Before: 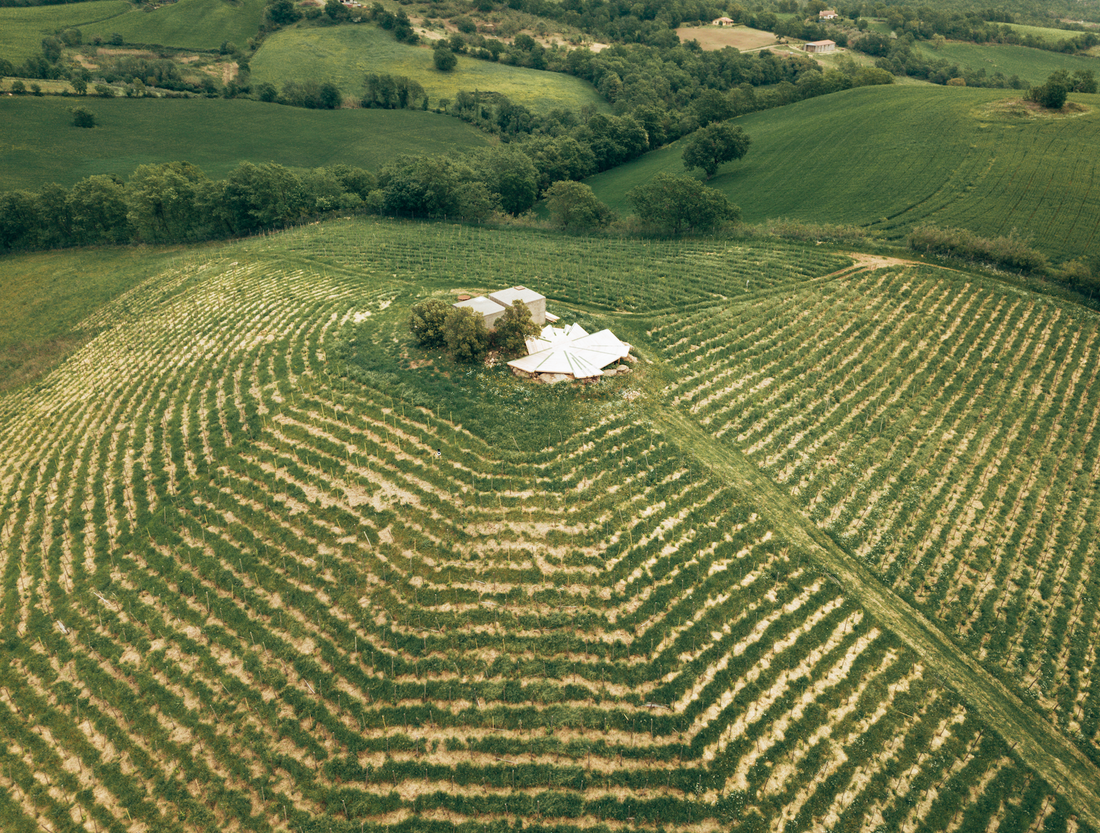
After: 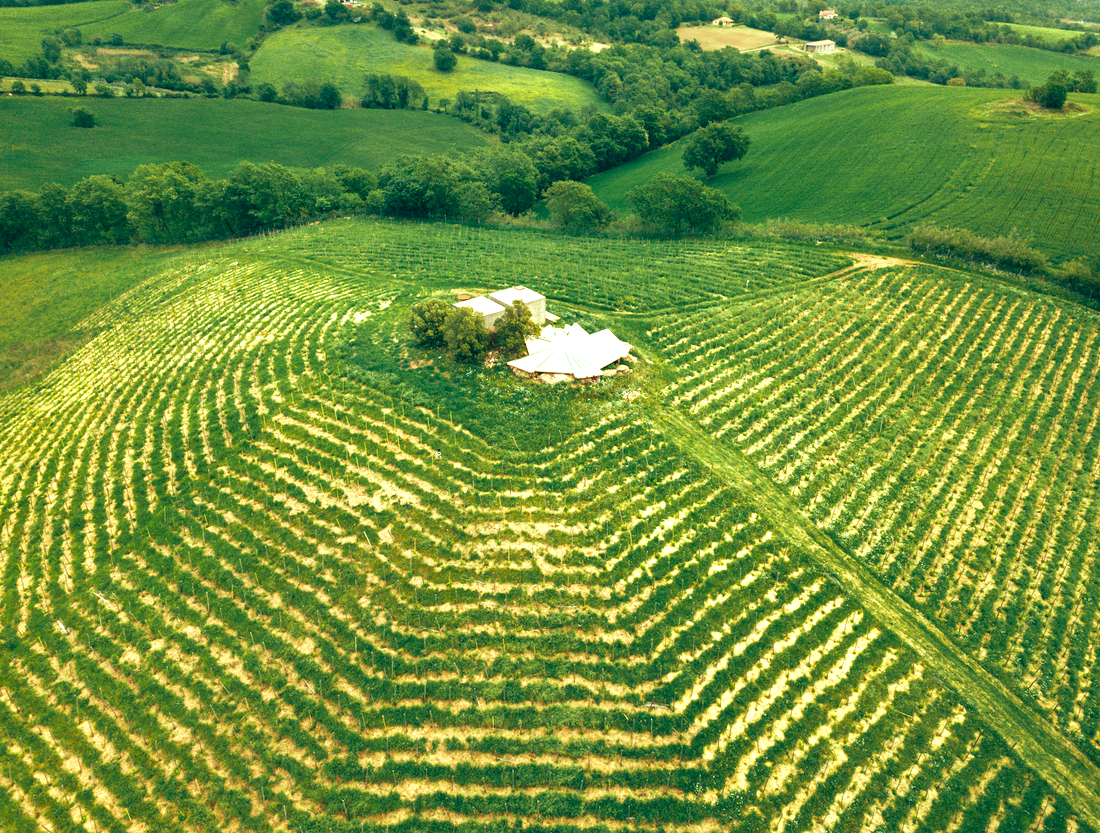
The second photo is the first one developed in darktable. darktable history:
color correction: highlights a* -7.38, highlights b* 0.993, shadows a* -2.92, saturation 1.39
exposure: black level correction 0, exposure 0.69 EV, compensate exposure bias true, compensate highlight preservation false
shadows and highlights: soften with gaussian
